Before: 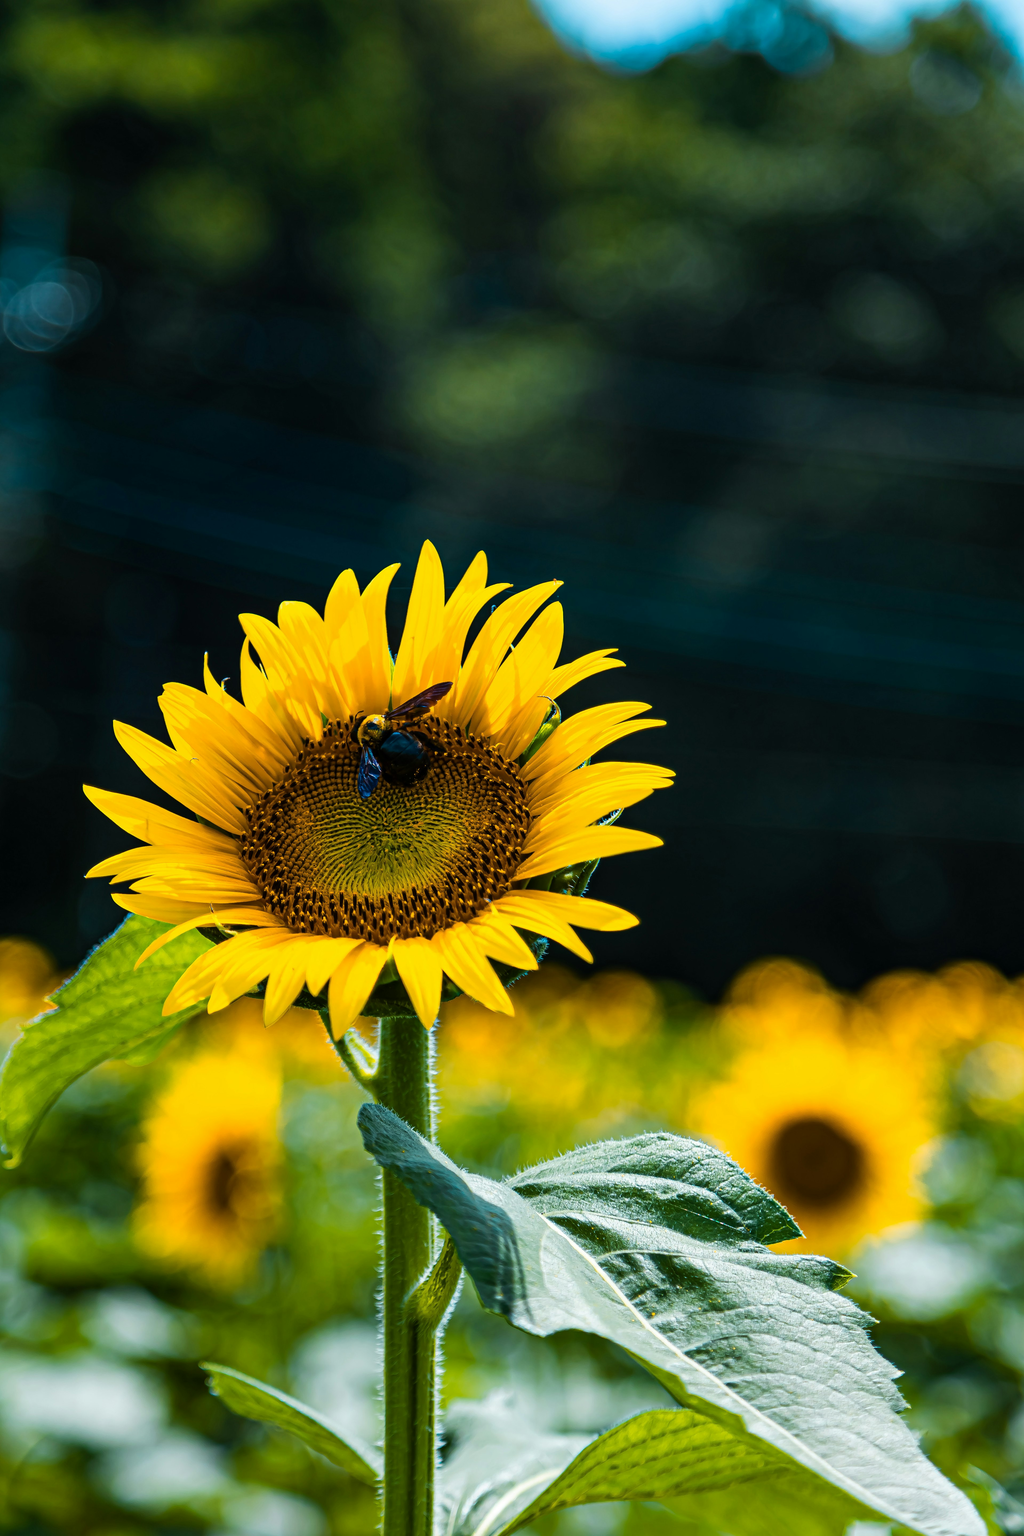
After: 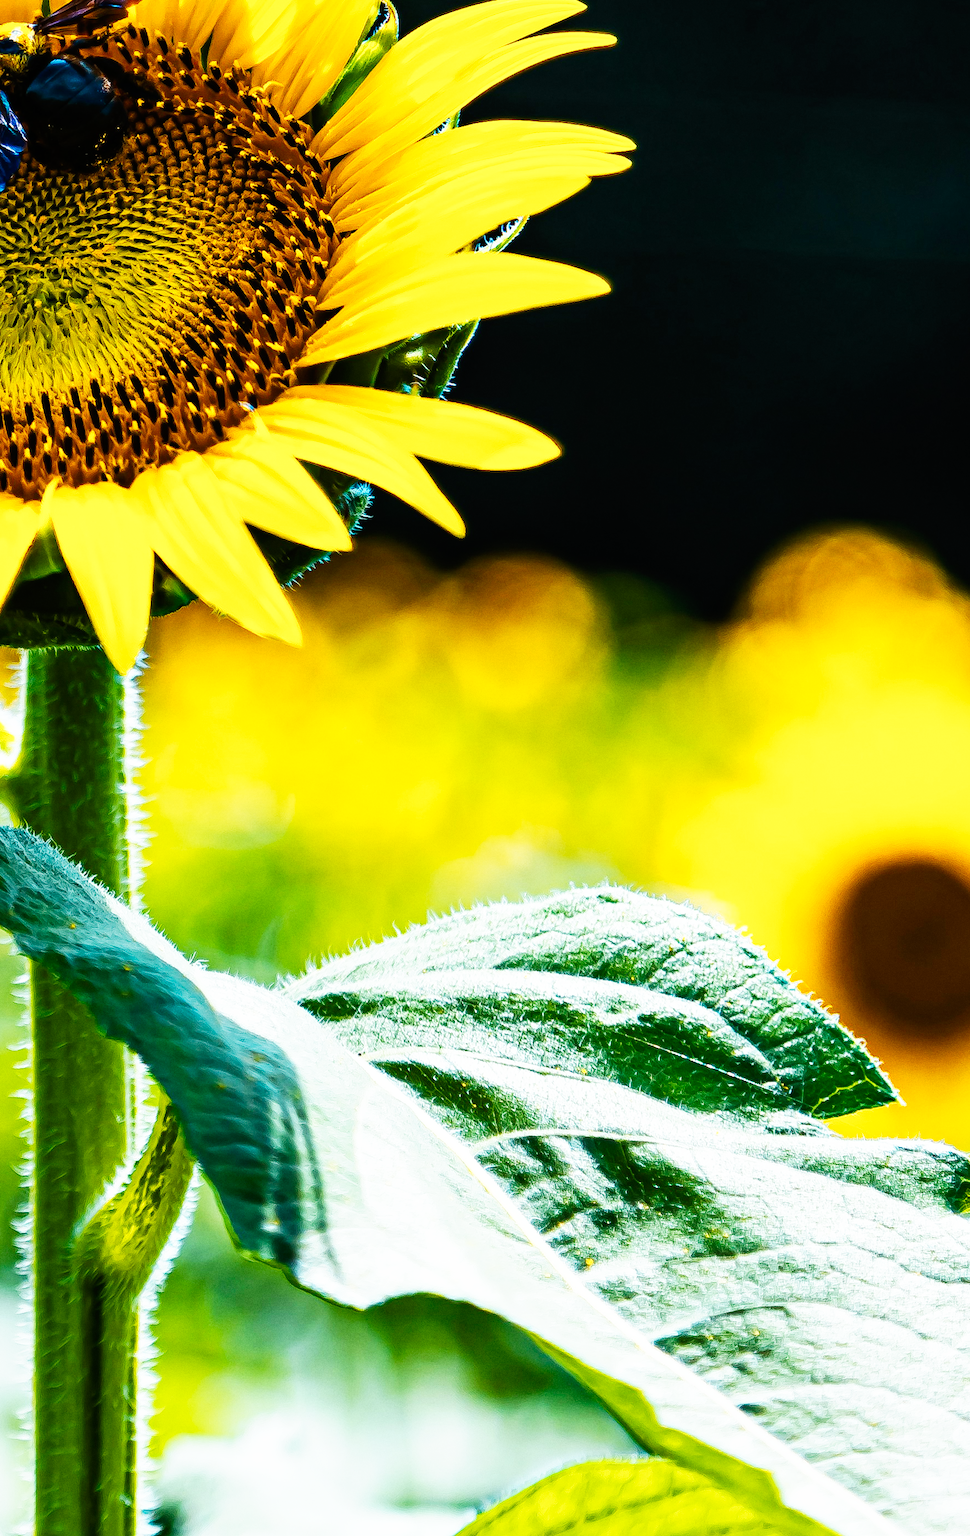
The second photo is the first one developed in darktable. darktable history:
base curve: curves: ch0 [(0, 0) (0.007, 0.004) (0.027, 0.03) (0.046, 0.07) (0.207, 0.54) (0.442, 0.872) (0.673, 0.972) (1, 1)], preserve colors none
grain: coarseness 0.47 ISO
crop: left 35.976%, top 45.819%, right 18.162%, bottom 5.807%
